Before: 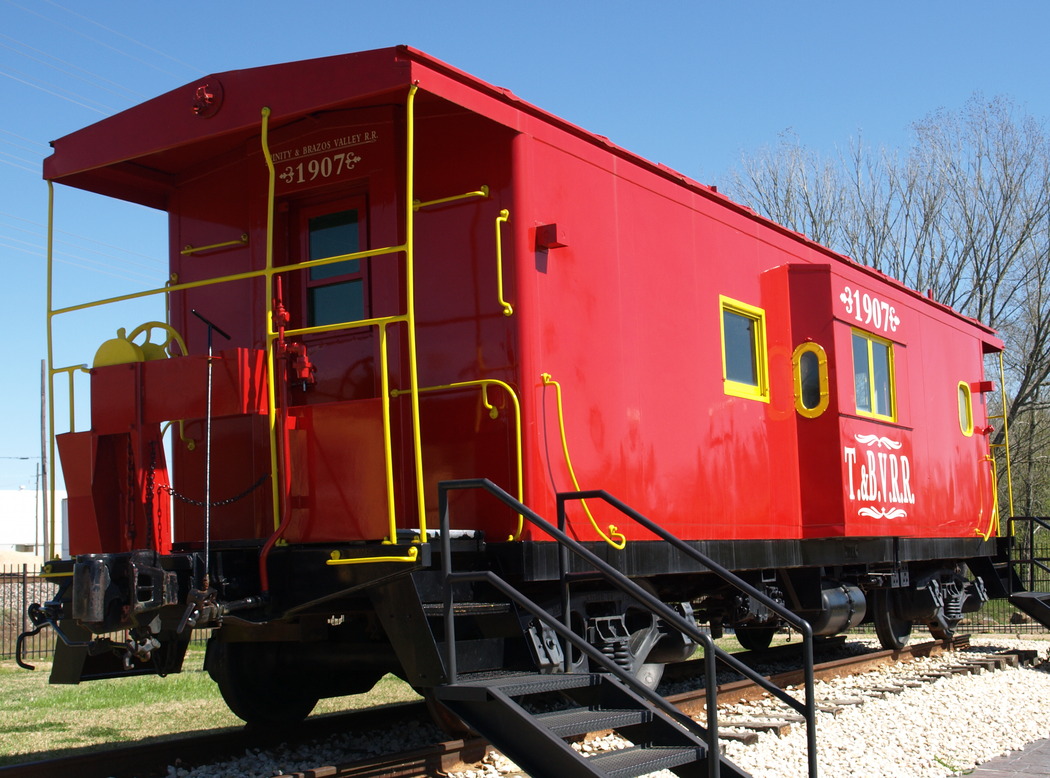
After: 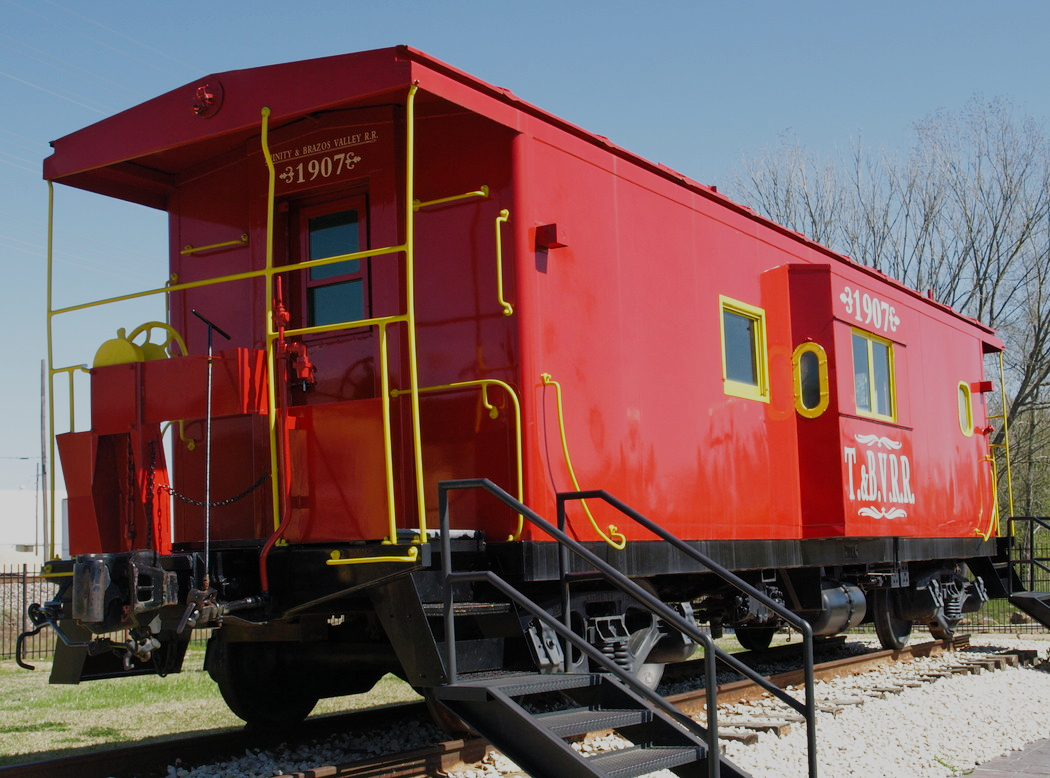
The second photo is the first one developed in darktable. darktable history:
filmic rgb: black relative exposure -7.65 EV, white relative exposure 4.56 EV, hardness 3.61, preserve chrominance no, color science v5 (2021), contrast in shadows safe, contrast in highlights safe
exposure: black level correction 0, exposure 1 EV, compensate highlight preservation false
tone equalizer: -8 EV -0.037 EV, -7 EV 0.029 EV, -6 EV -0.006 EV, -5 EV 0.005 EV, -4 EV -0.045 EV, -3 EV -0.239 EV, -2 EV -0.644 EV, -1 EV -0.996 EV, +0 EV -0.972 EV
